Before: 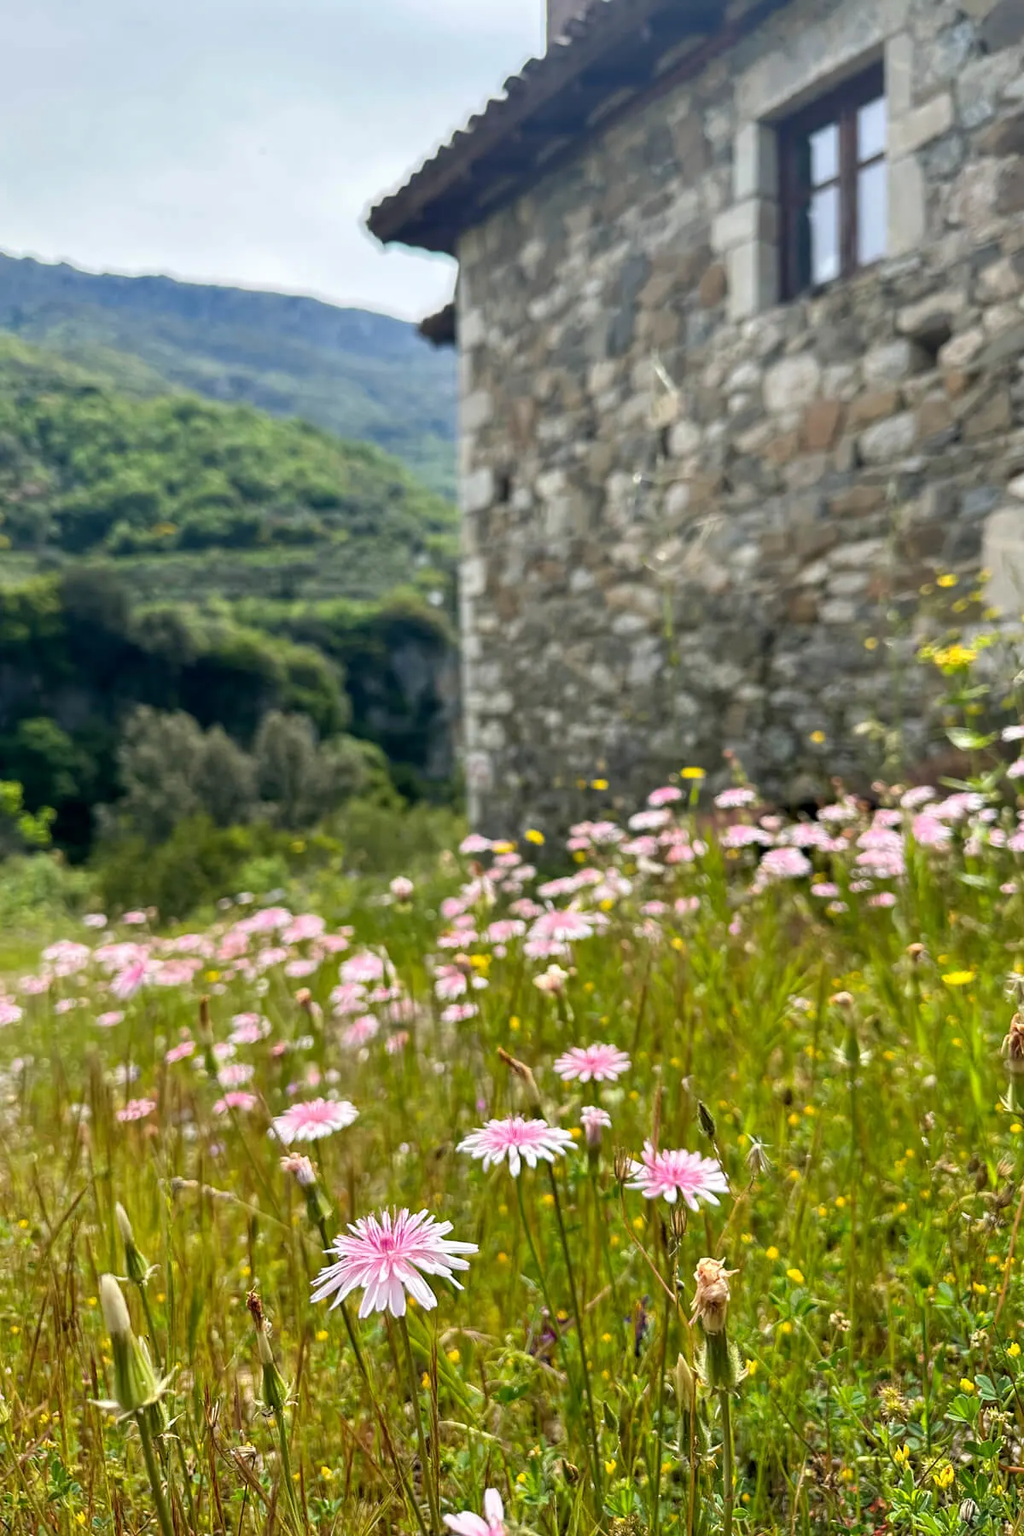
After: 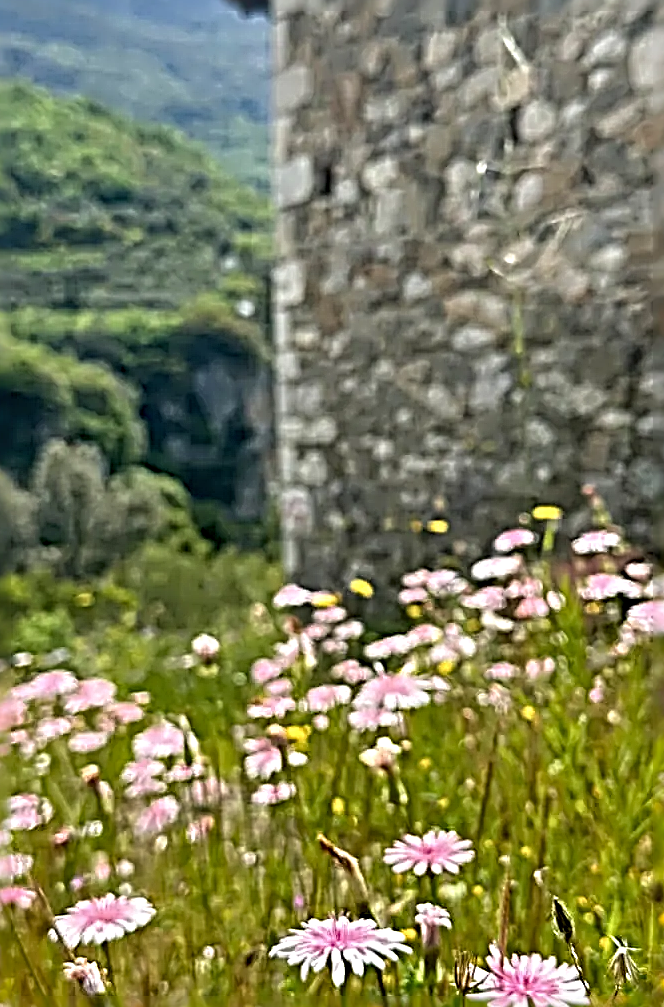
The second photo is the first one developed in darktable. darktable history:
crop and rotate: left 22.123%, top 21.867%, right 22.502%, bottom 22.186%
shadows and highlights: shadows 74.8, highlights -61.06, soften with gaussian
sharpen: radius 4.013, amount 1.984
